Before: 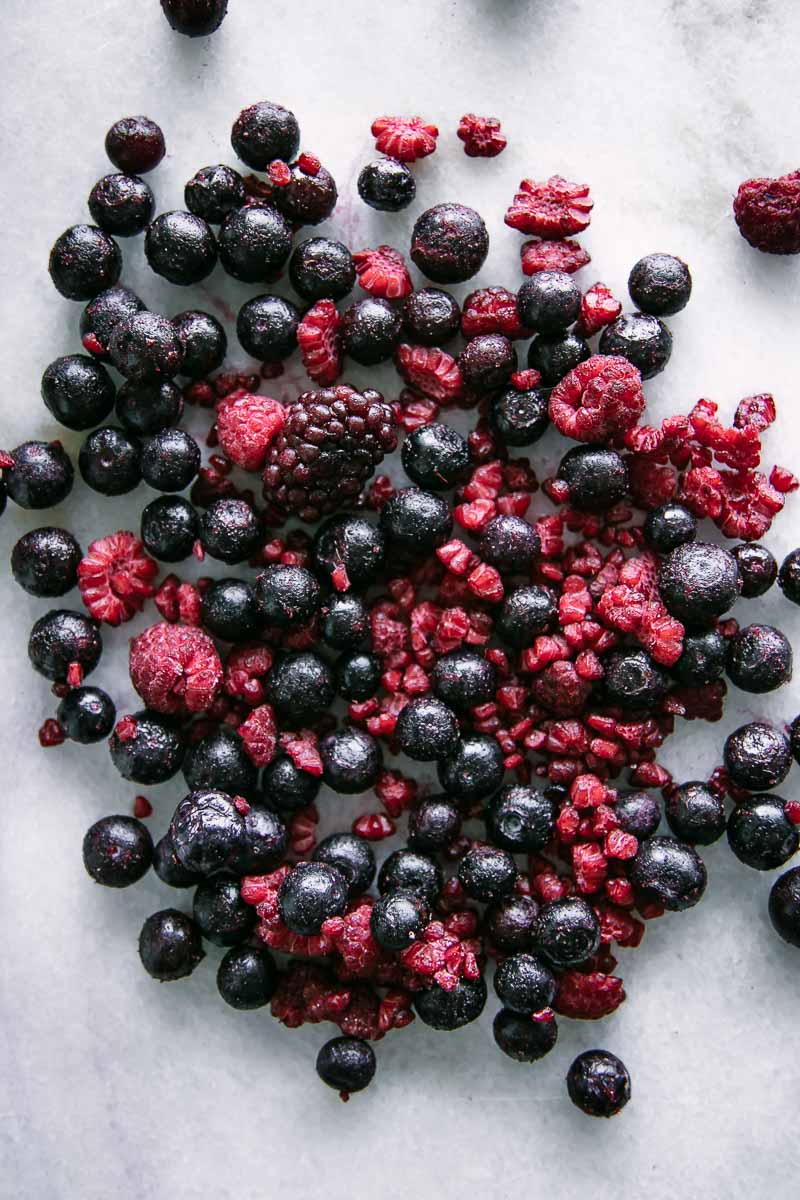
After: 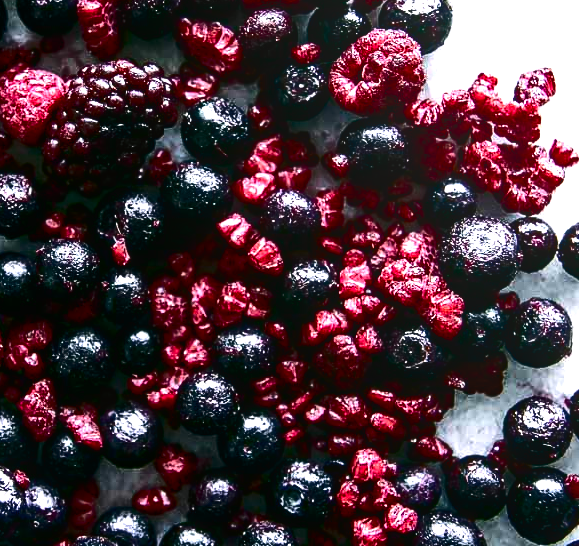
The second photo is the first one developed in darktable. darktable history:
exposure: exposure 1.137 EV, compensate exposure bias true, compensate highlight preservation false
crop and rotate: left 27.545%, top 27.249%, bottom 27.185%
local contrast: on, module defaults
color balance rgb: power › luminance -7.589%, power › chroma 1.081%, power › hue 216.49°, perceptual saturation grading › global saturation 40.594%, perceptual saturation grading › highlights -50.125%, perceptual saturation grading › shadows 30.687%, perceptual brilliance grading › highlights 2.25%, perceptual brilliance grading › mid-tones -50.106%, perceptual brilliance grading › shadows -49.899%, global vibrance 19.591%
contrast brightness saturation: contrast 0.128, brightness -0.227, saturation 0.15
